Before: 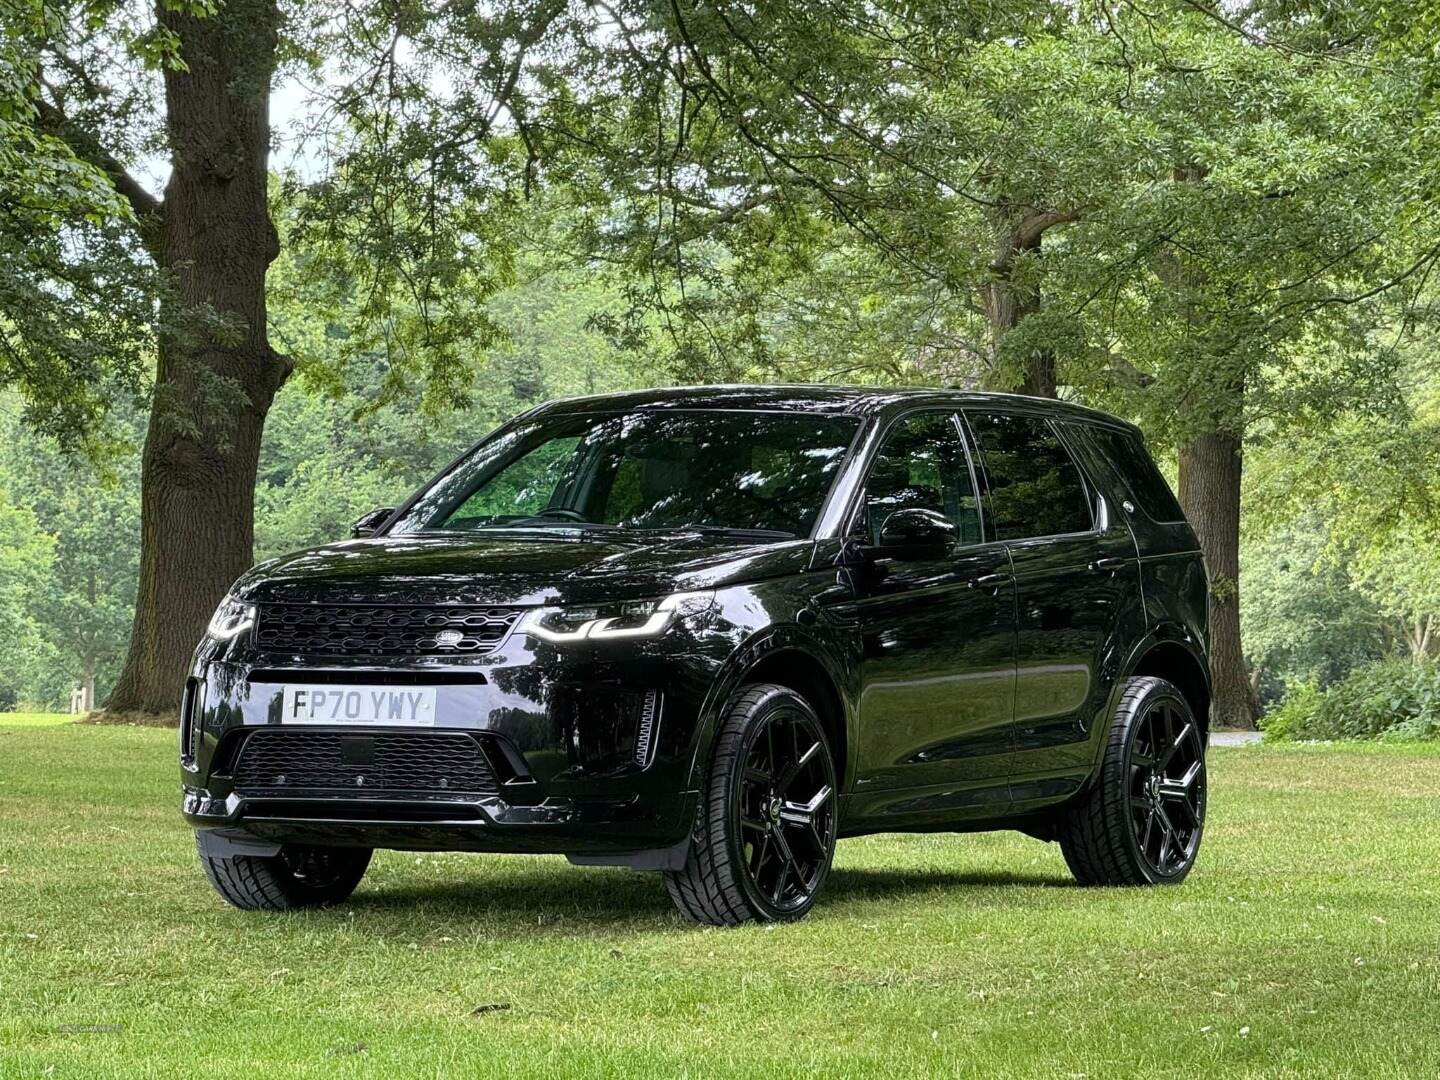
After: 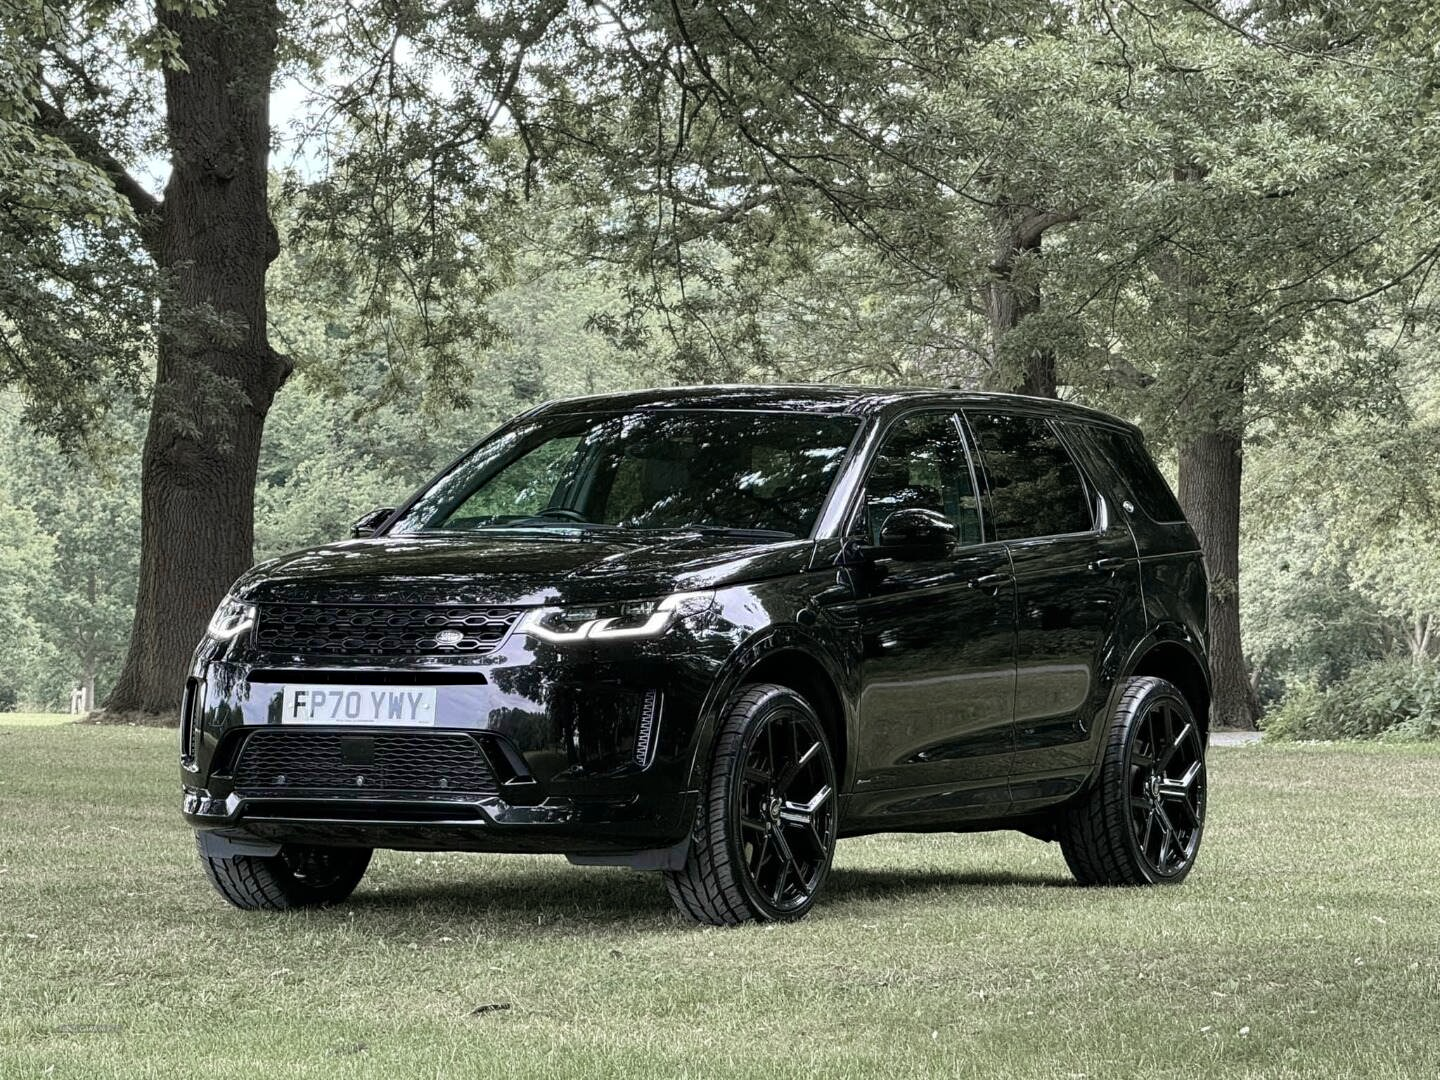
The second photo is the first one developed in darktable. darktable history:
haze removal: compatibility mode true, adaptive false
color zones: curves: ch1 [(0, 0.708) (0.088, 0.648) (0.245, 0.187) (0.429, 0.326) (0.571, 0.498) (0.714, 0.5) (0.857, 0.5) (1, 0.708)]
